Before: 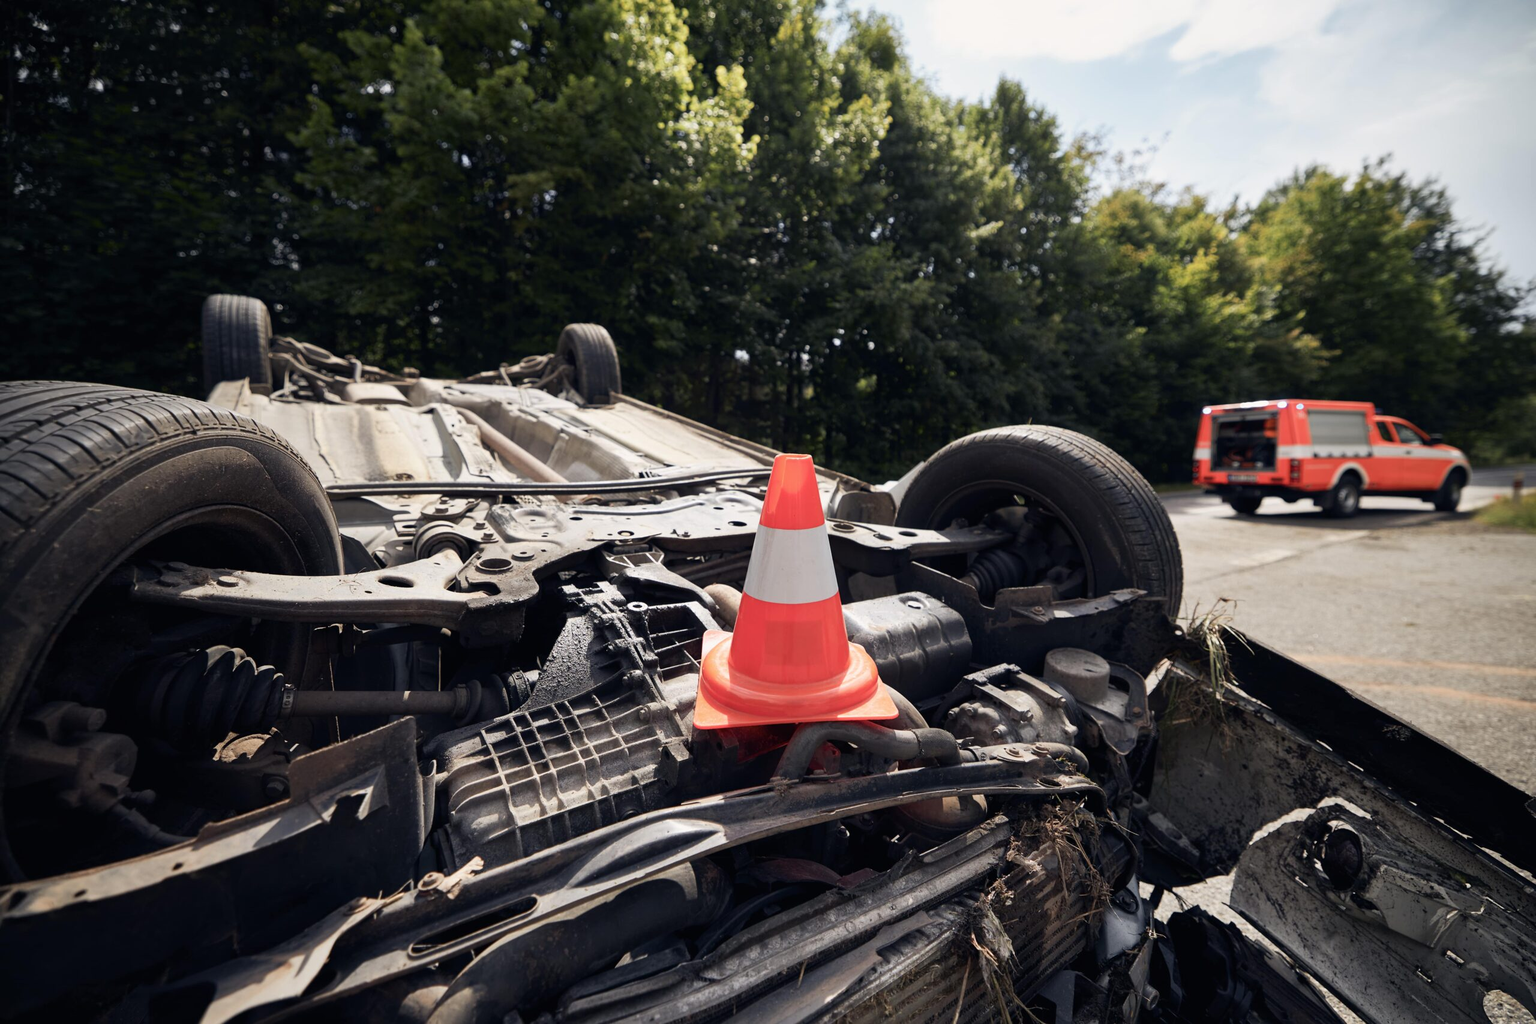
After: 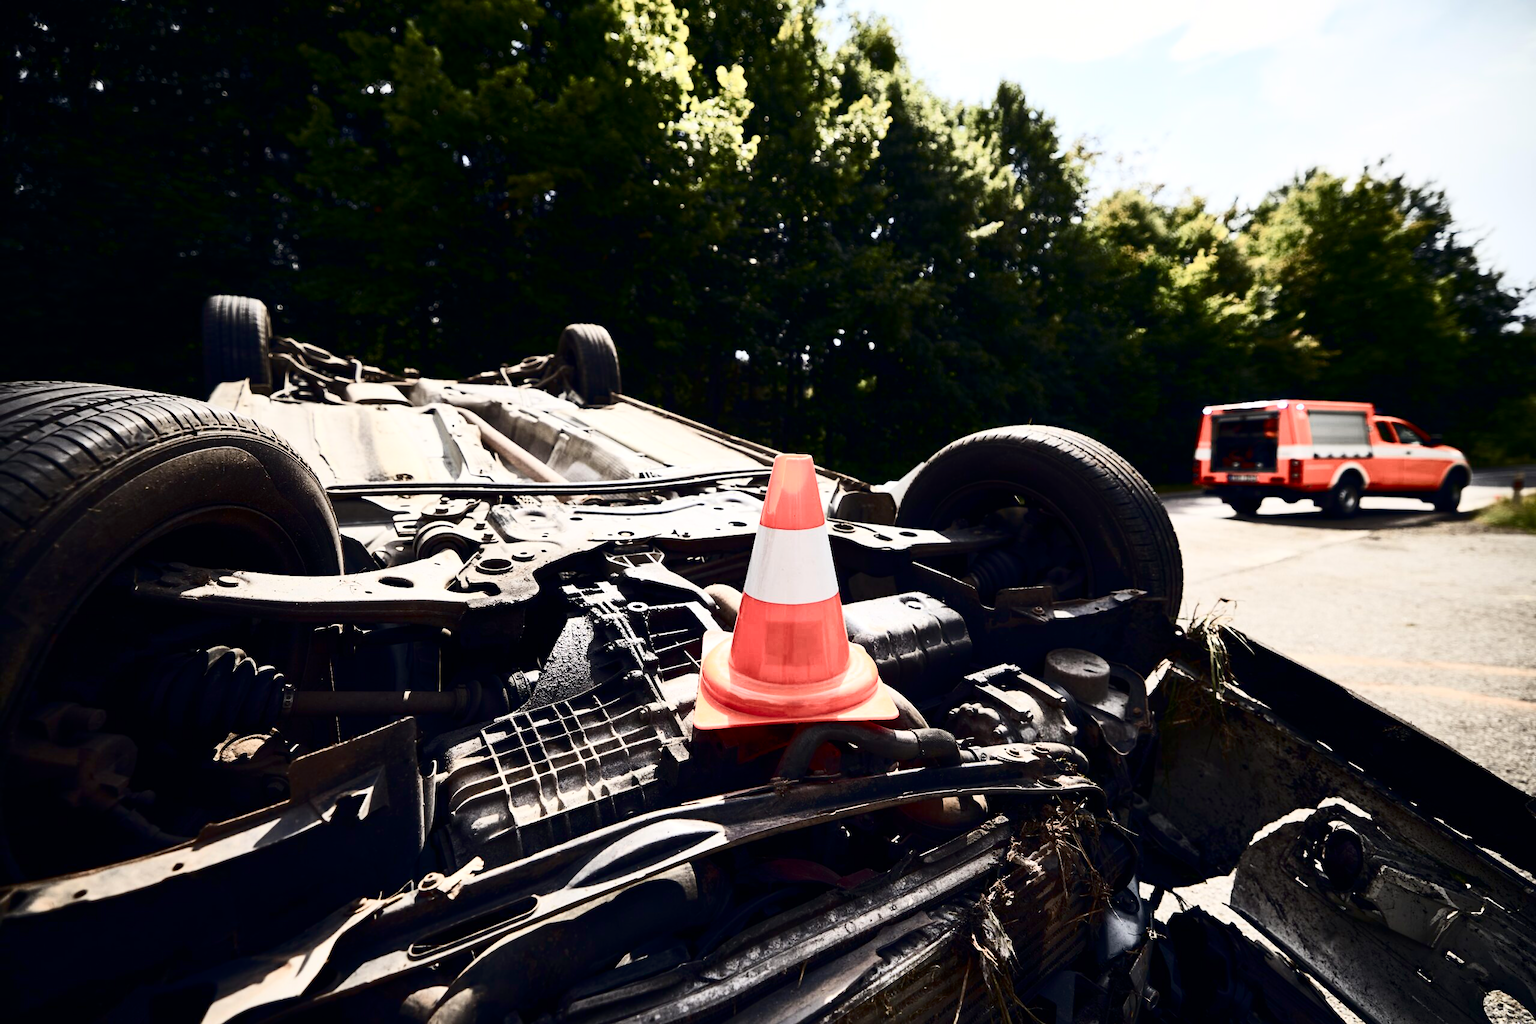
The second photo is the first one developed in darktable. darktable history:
color balance rgb: linear chroma grading › shadows 32%, linear chroma grading › global chroma -2%, linear chroma grading › mid-tones 4%, perceptual saturation grading › global saturation -2%, perceptual saturation grading › highlights -8%, perceptual saturation grading › mid-tones 8%, perceptual saturation grading › shadows 4%, perceptual brilliance grading › highlights 8%, perceptual brilliance grading › mid-tones 4%, perceptual brilliance grading › shadows 2%, global vibrance 16%, saturation formula JzAzBz (2021)
contrast brightness saturation: contrast 0.5, saturation -0.1
